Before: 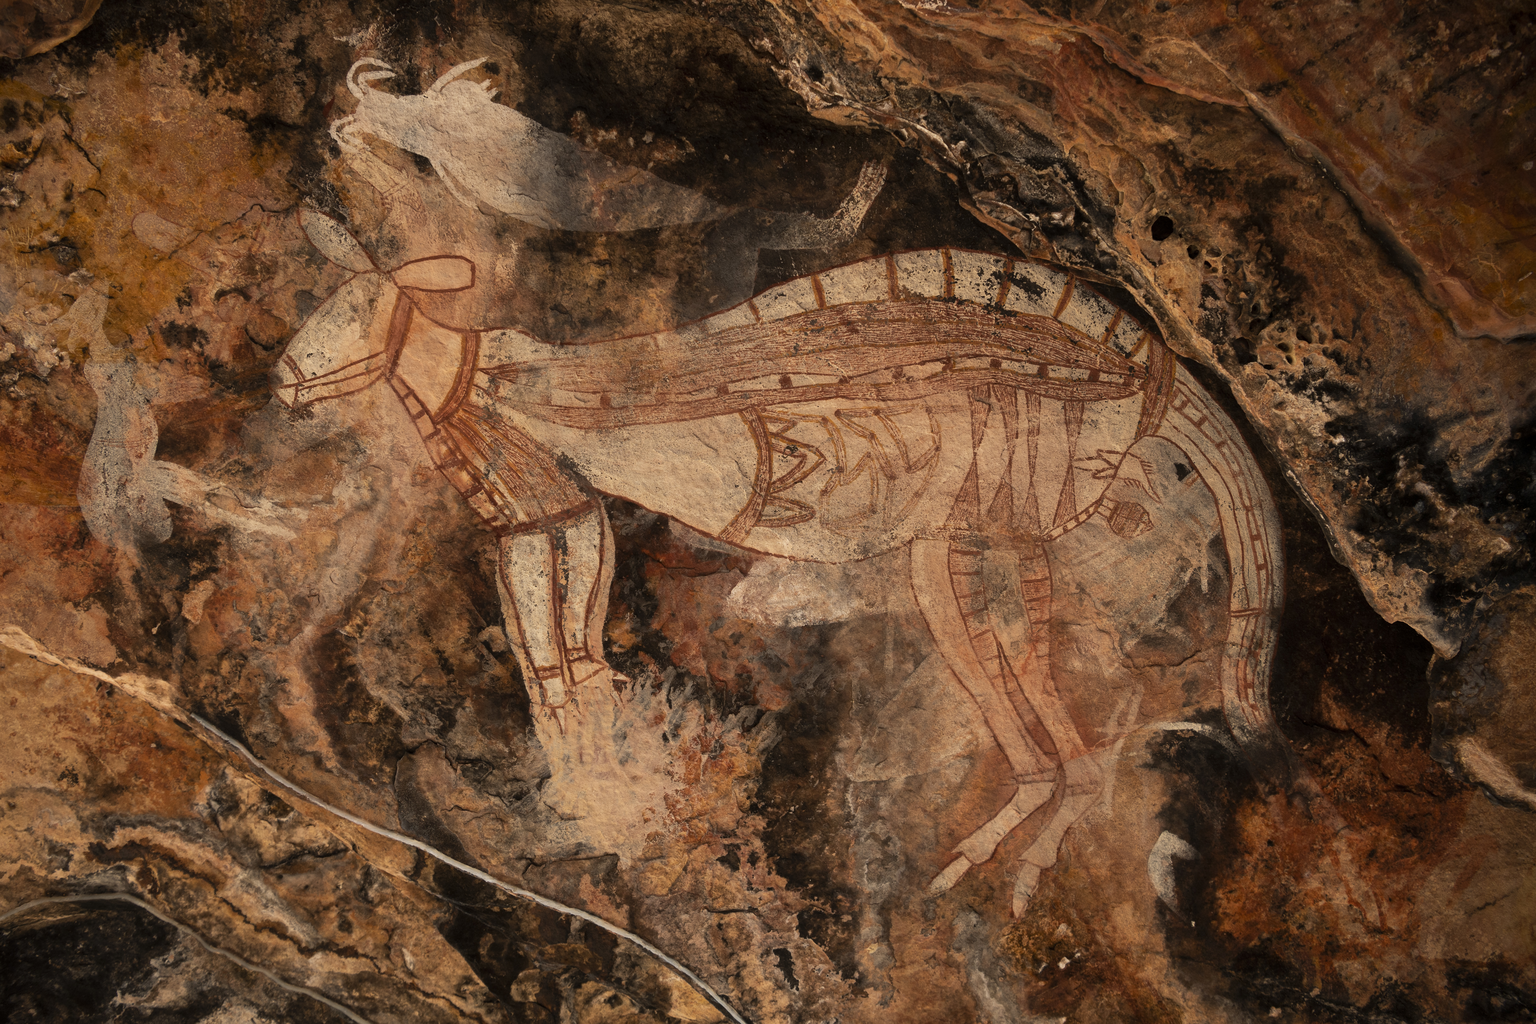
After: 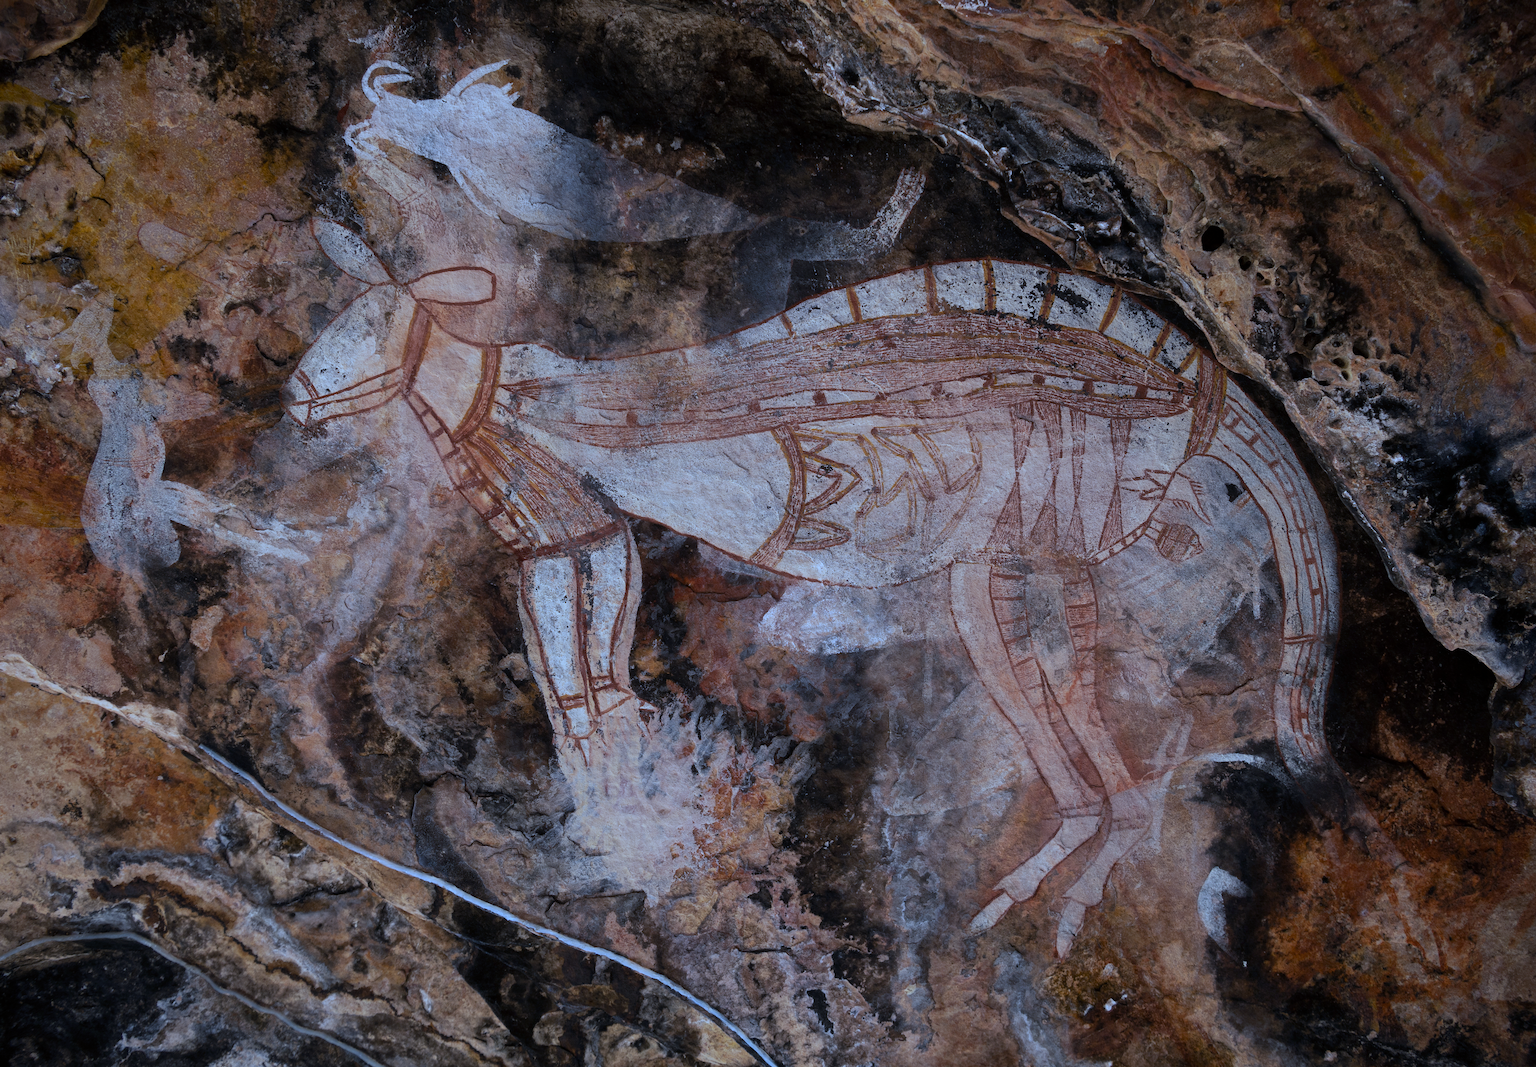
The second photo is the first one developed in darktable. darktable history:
white balance: red 0.766, blue 1.537
crop: right 4.126%, bottom 0.031%
